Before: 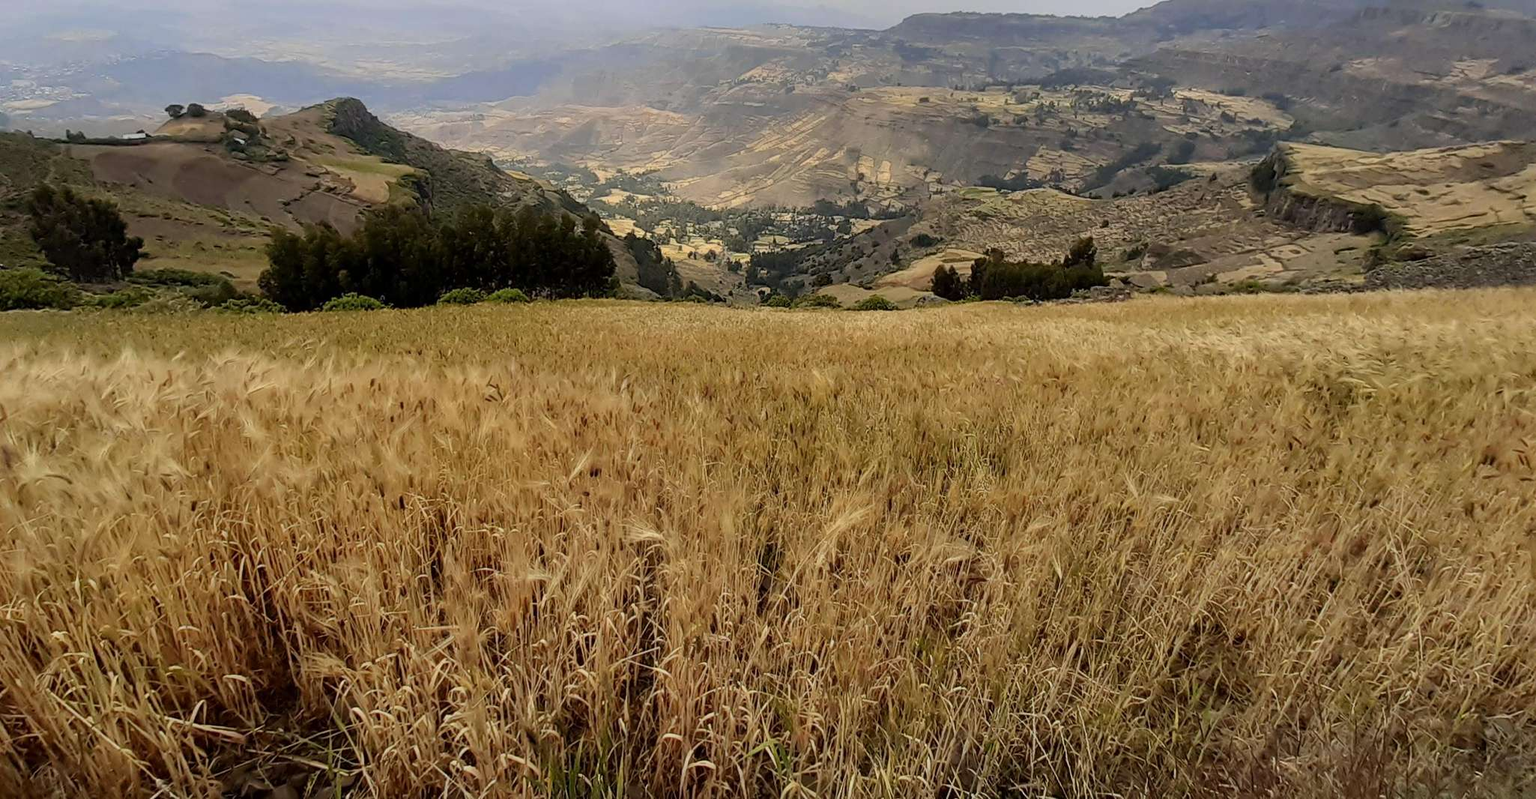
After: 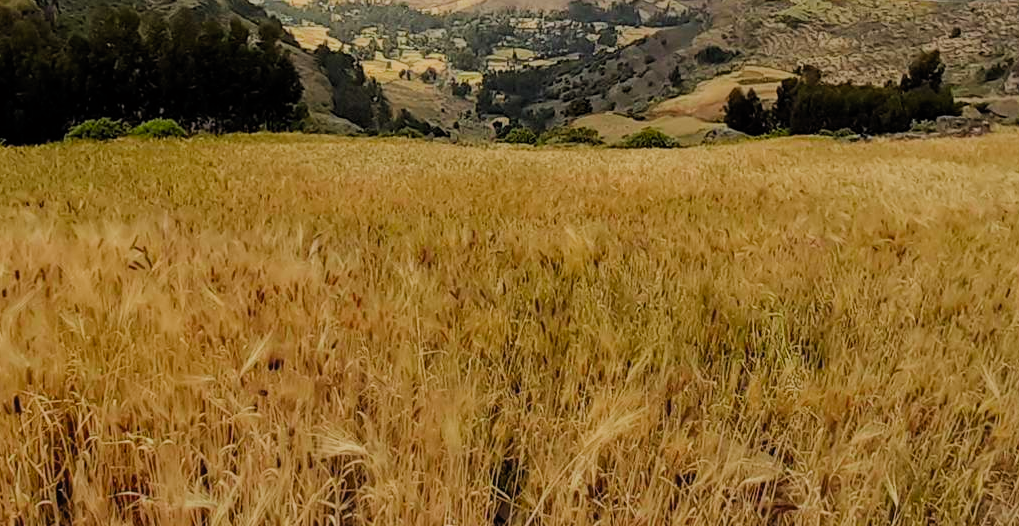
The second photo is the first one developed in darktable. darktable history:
color correction: highlights b* 0.04, saturation 1.34
crop: left 25.346%, top 25.025%, right 24.947%, bottom 25.57%
filmic rgb: black relative exposure -7.65 EV, white relative exposure 4.56 EV, hardness 3.61, color science v5 (2021), contrast in shadows safe, contrast in highlights safe
